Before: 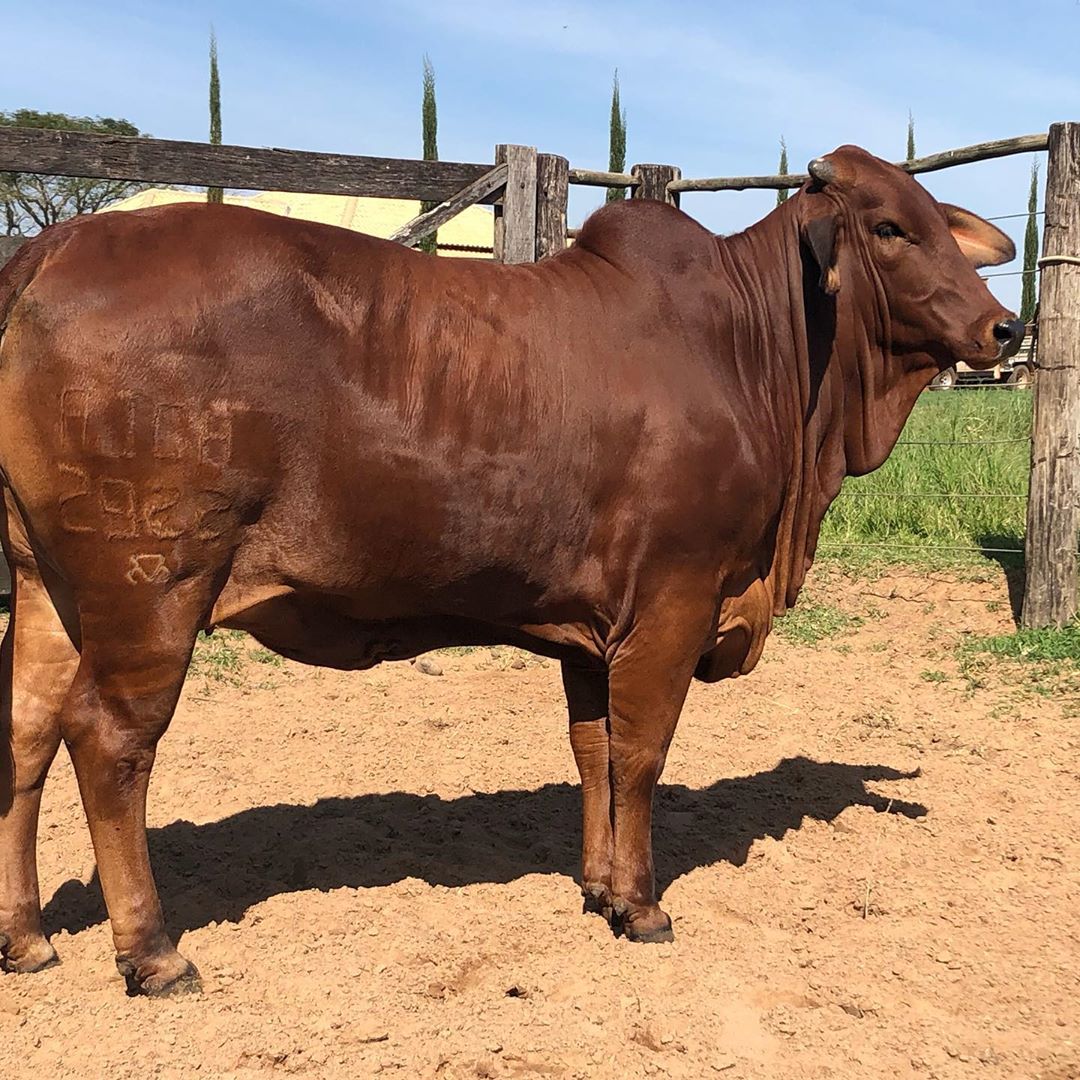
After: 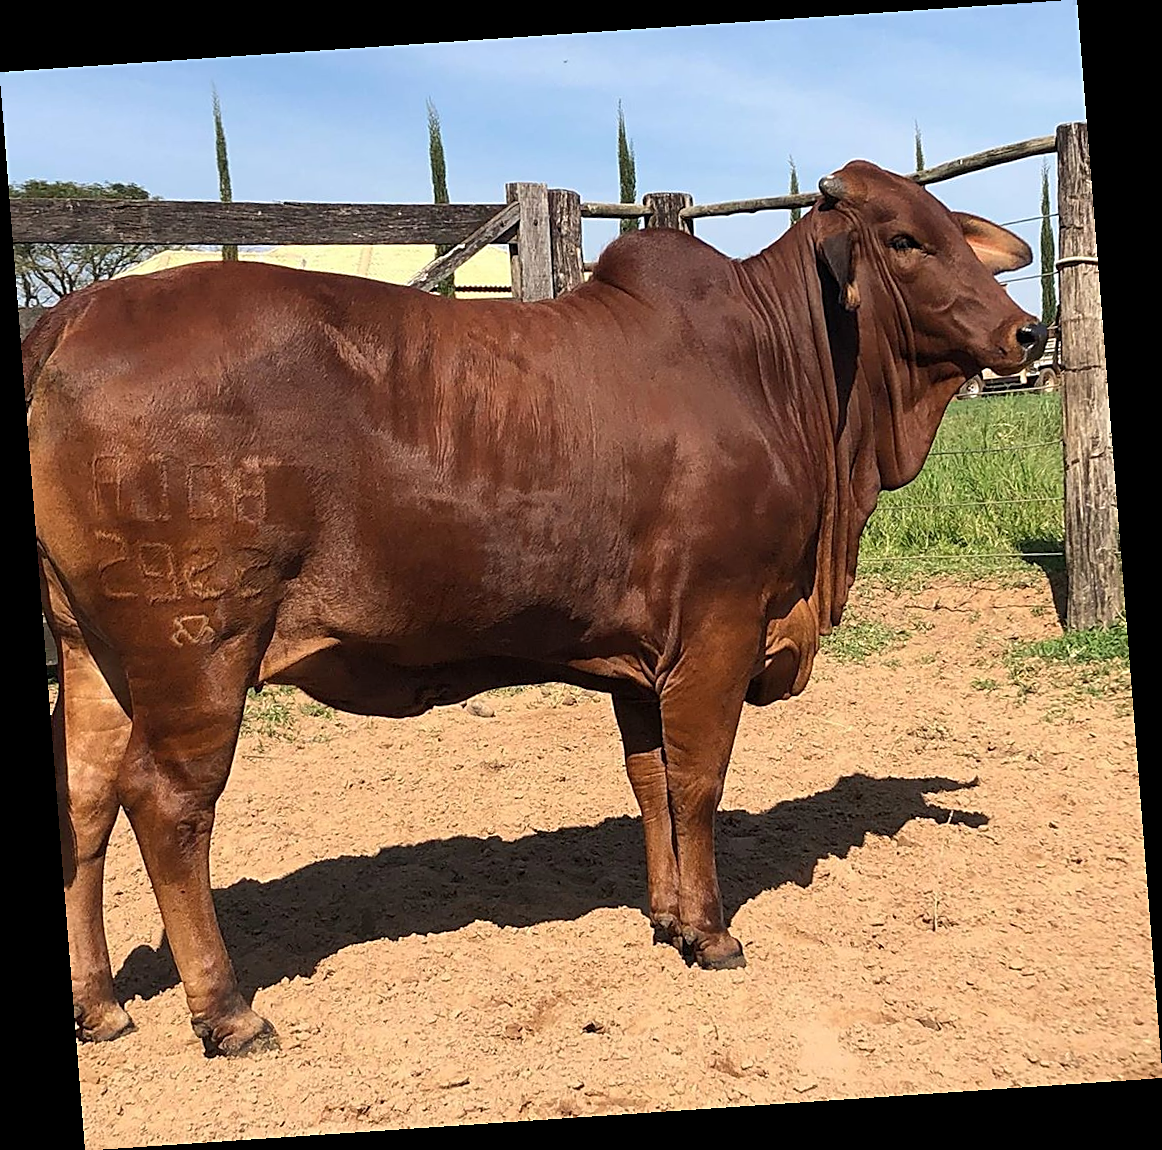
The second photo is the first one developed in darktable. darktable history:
sharpen: on, module defaults
rotate and perspective: rotation -4.2°, shear 0.006, automatic cropping off
